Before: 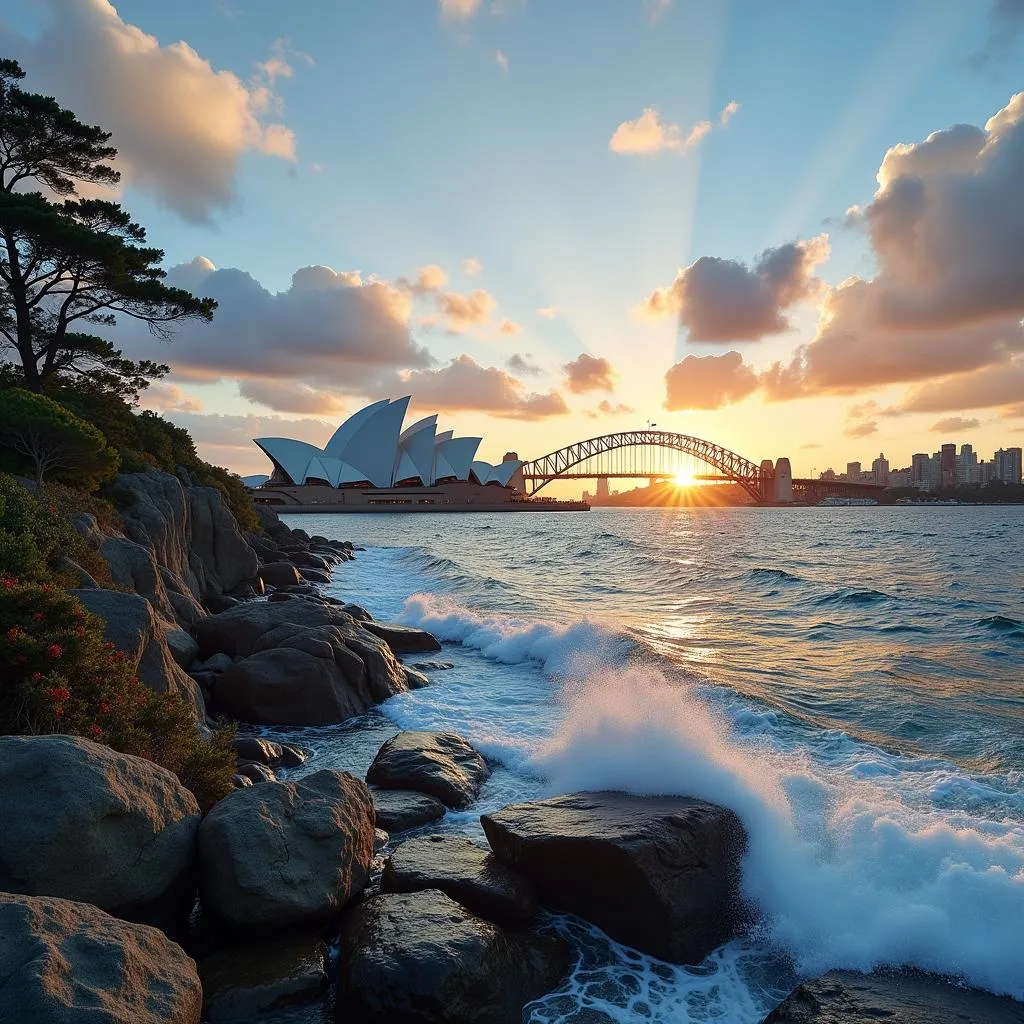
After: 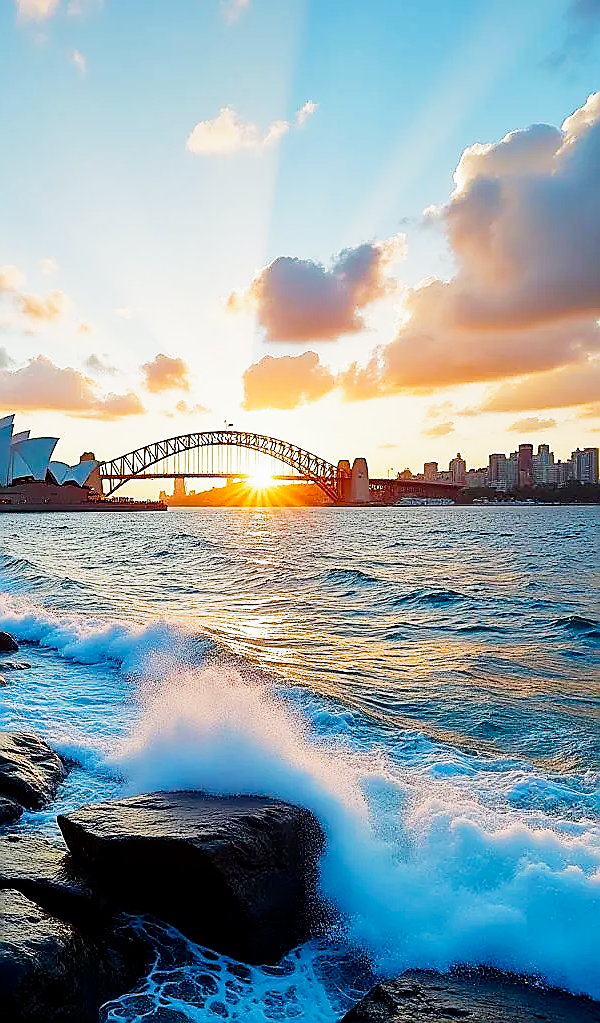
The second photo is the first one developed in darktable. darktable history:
filmic rgb: middle gray luminance 12.74%, black relative exposure -10.13 EV, white relative exposure 3.47 EV, threshold 6 EV, target black luminance 0%, hardness 5.74, latitude 44.69%, contrast 1.221, highlights saturation mix 5%, shadows ↔ highlights balance 26.78%, add noise in highlights 0, preserve chrominance no, color science v3 (2019), use custom middle-gray values true, iterations of high-quality reconstruction 0, contrast in highlights soft, enable highlight reconstruction true
color balance rgb: perceptual saturation grading › global saturation 30%, global vibrance 20%
crop: left 41.402%
sharpen: radius 1.4, amount 1.25, threshold 0.7
